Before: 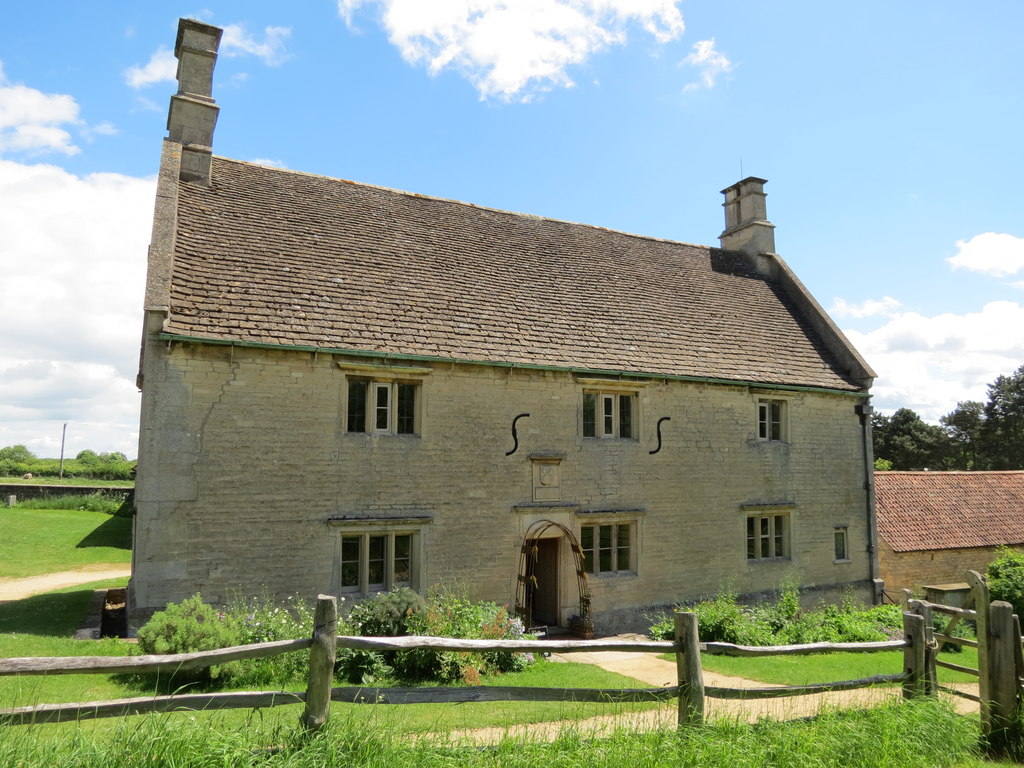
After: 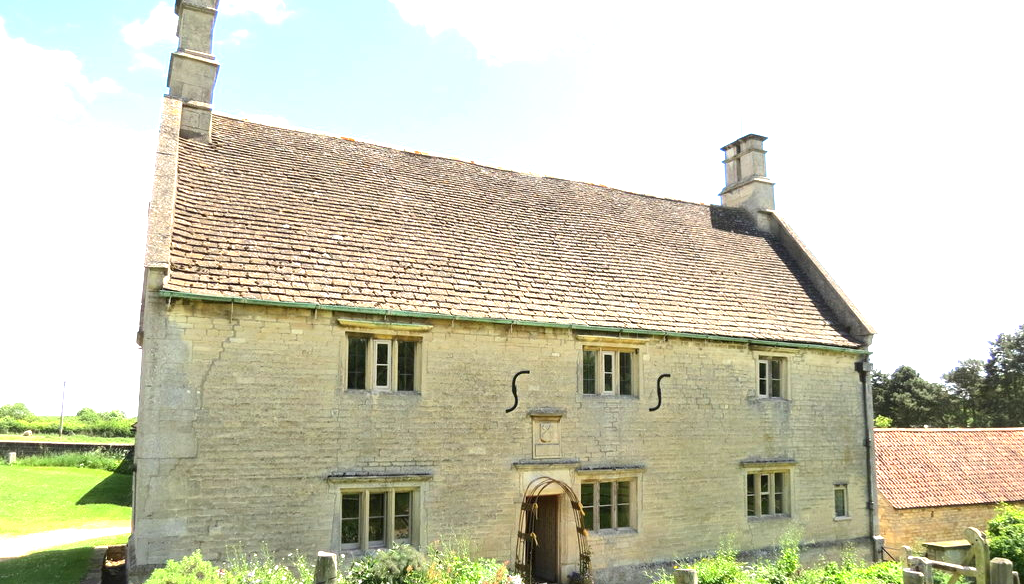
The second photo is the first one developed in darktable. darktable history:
crop: top 5.692%, bottom 18.169%
exposure: black level correction 0, exposure 1.473 EV, compensate highlight preservation false
